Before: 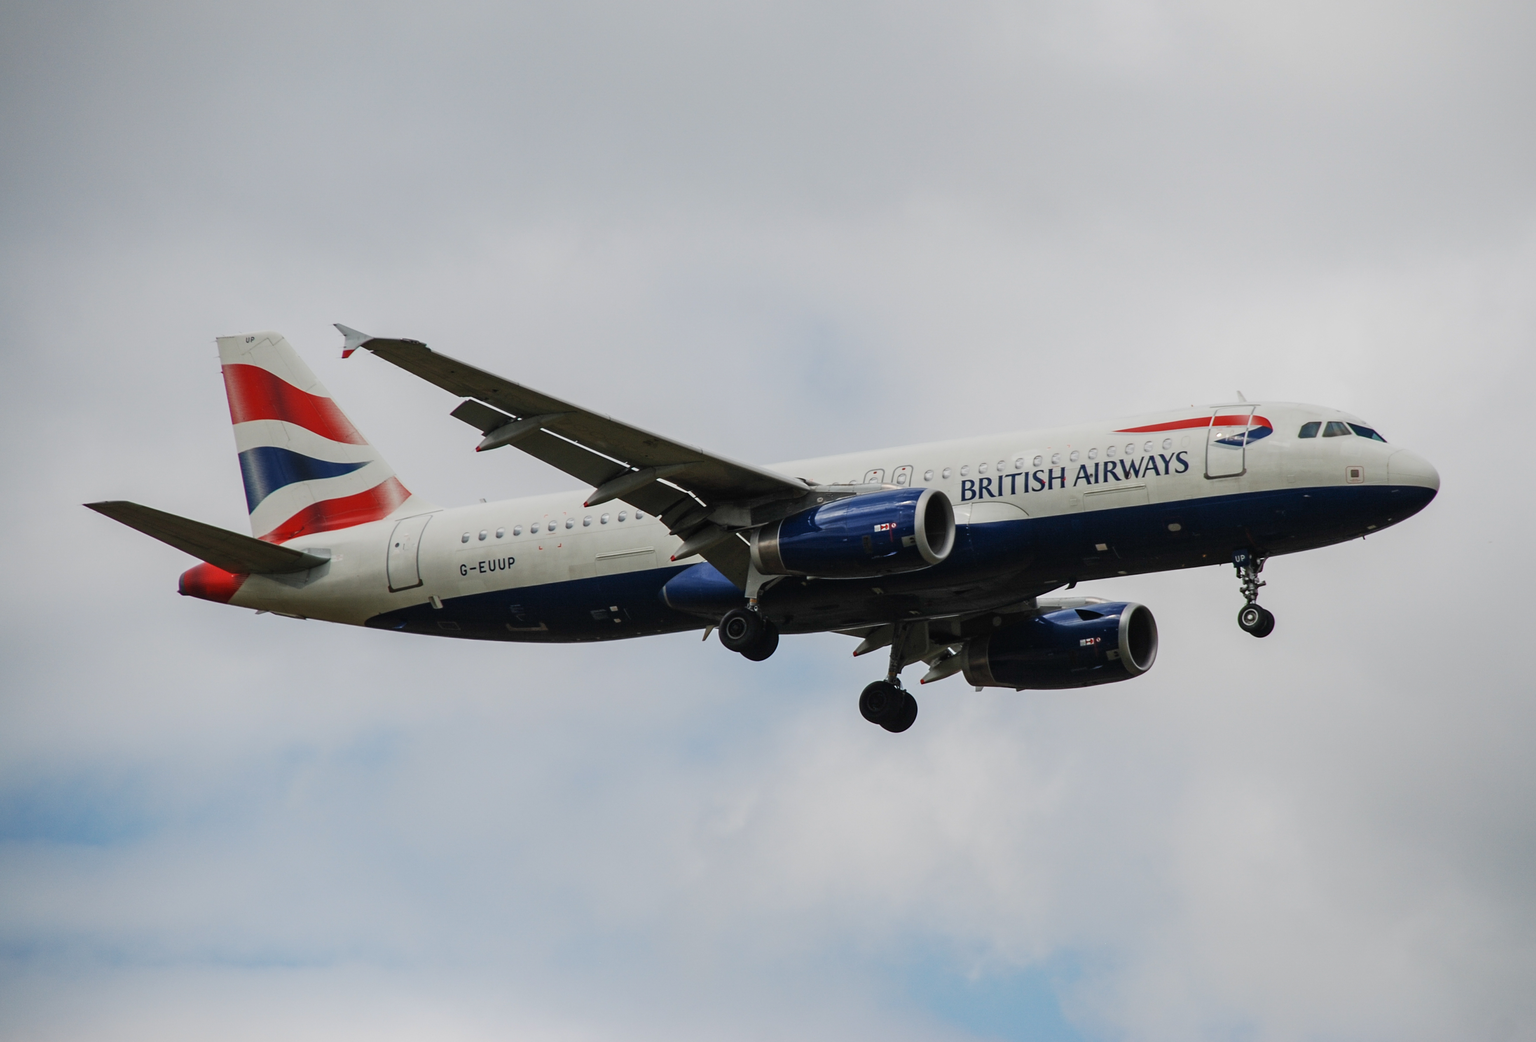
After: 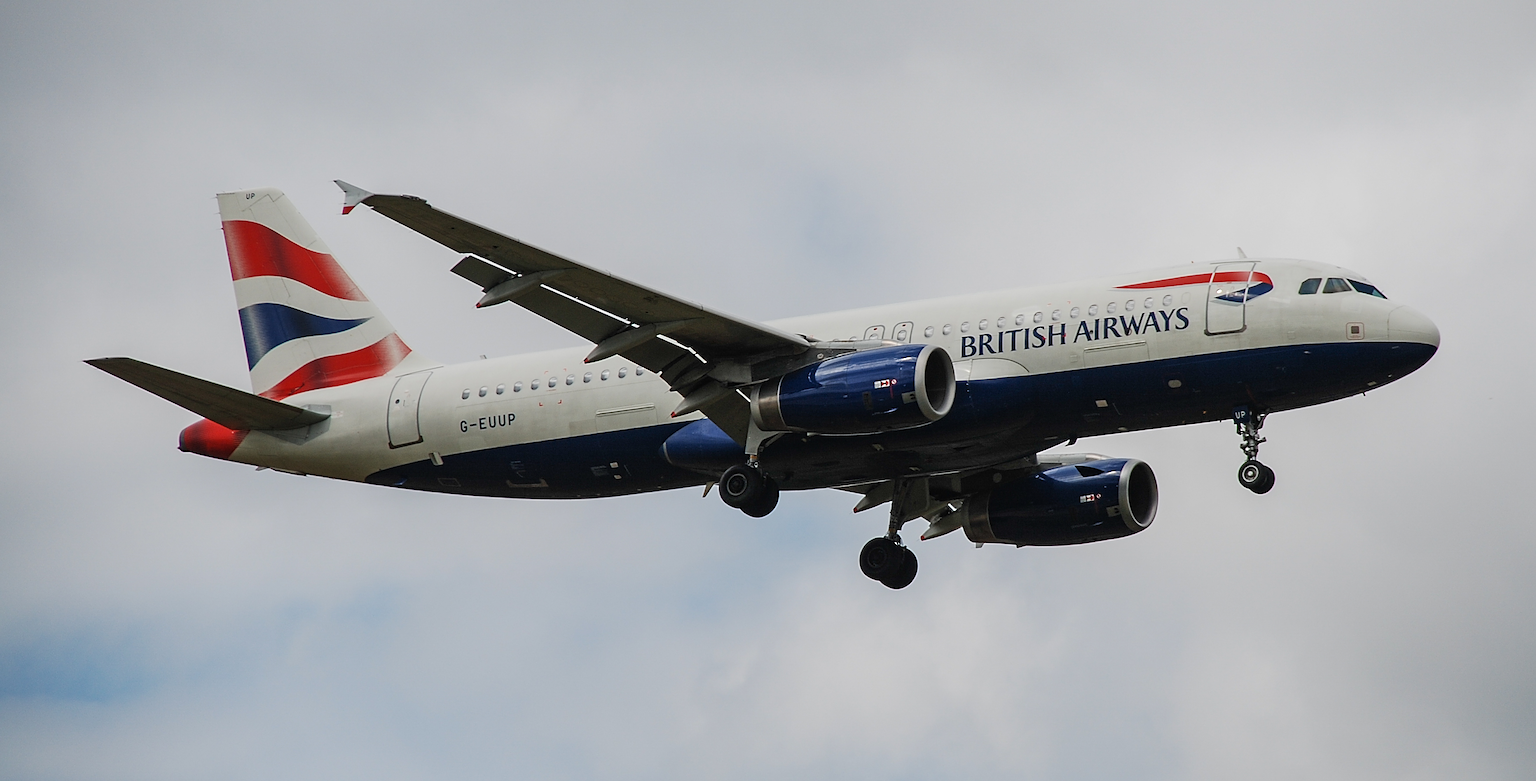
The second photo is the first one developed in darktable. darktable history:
sharpen: amount 0.901
crop: top 13.819%, bottom 11.169%
